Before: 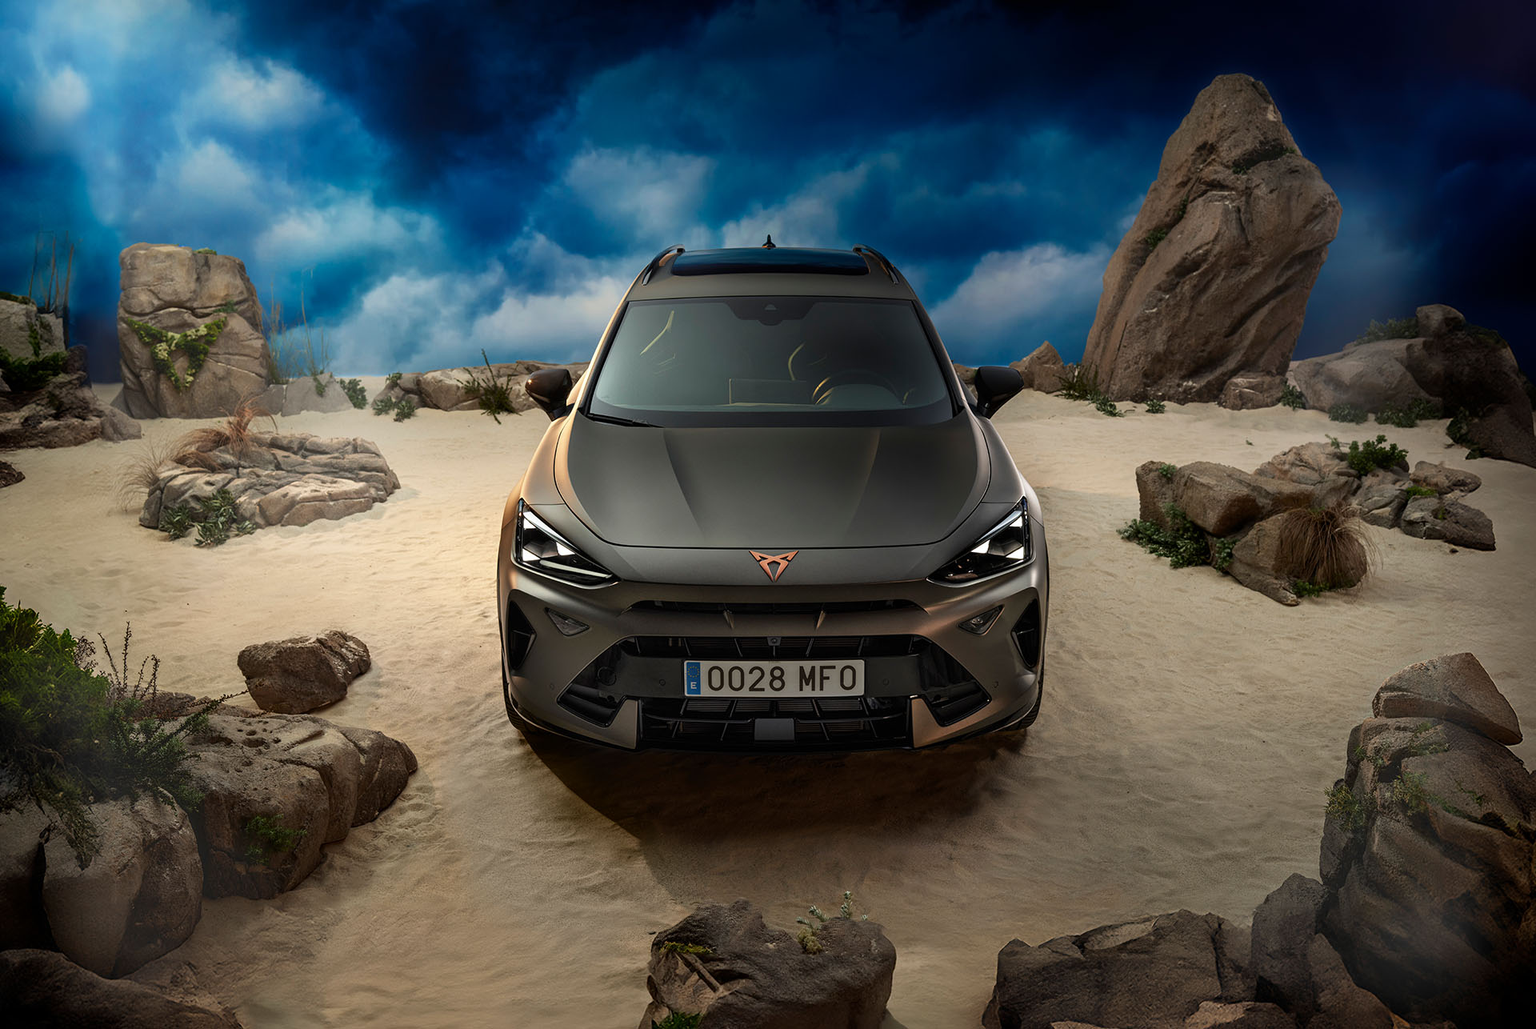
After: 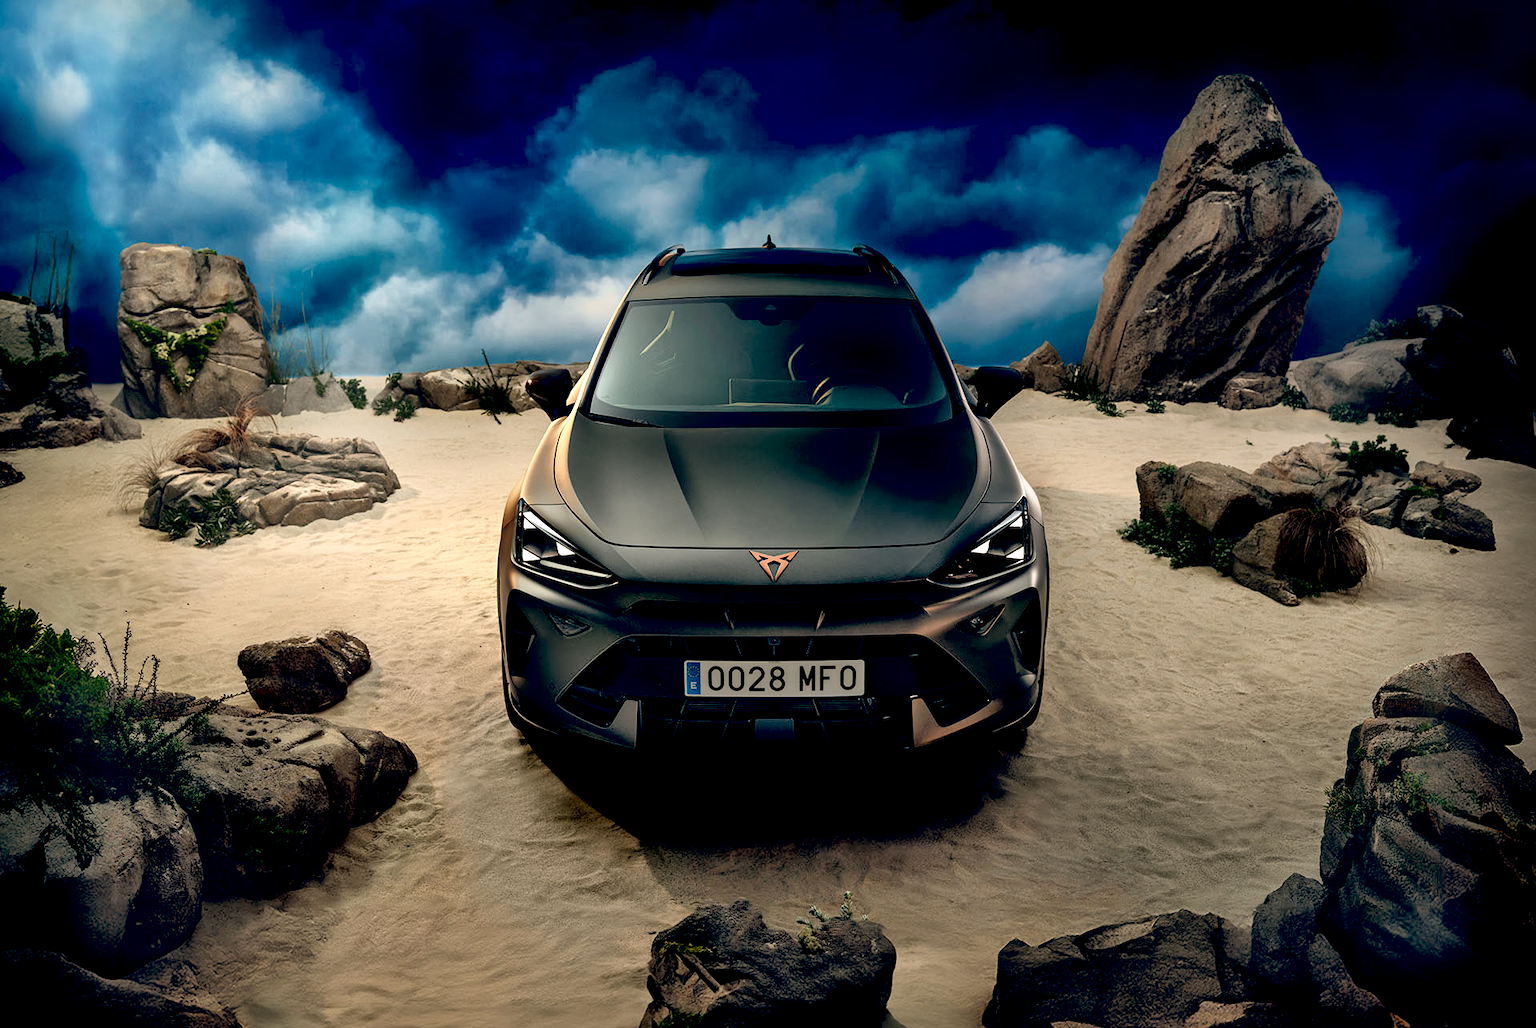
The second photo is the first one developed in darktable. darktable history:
color balance: lift [0.975, 0.993, 1, 1.015], gamma [1.1, 1, 1, 0.945], gain [1, 1.04, 1, 0.95]
local contrast: mode bilateral grid, contrast 70, coarseness 75, detail 180%, midtone range 0.2
